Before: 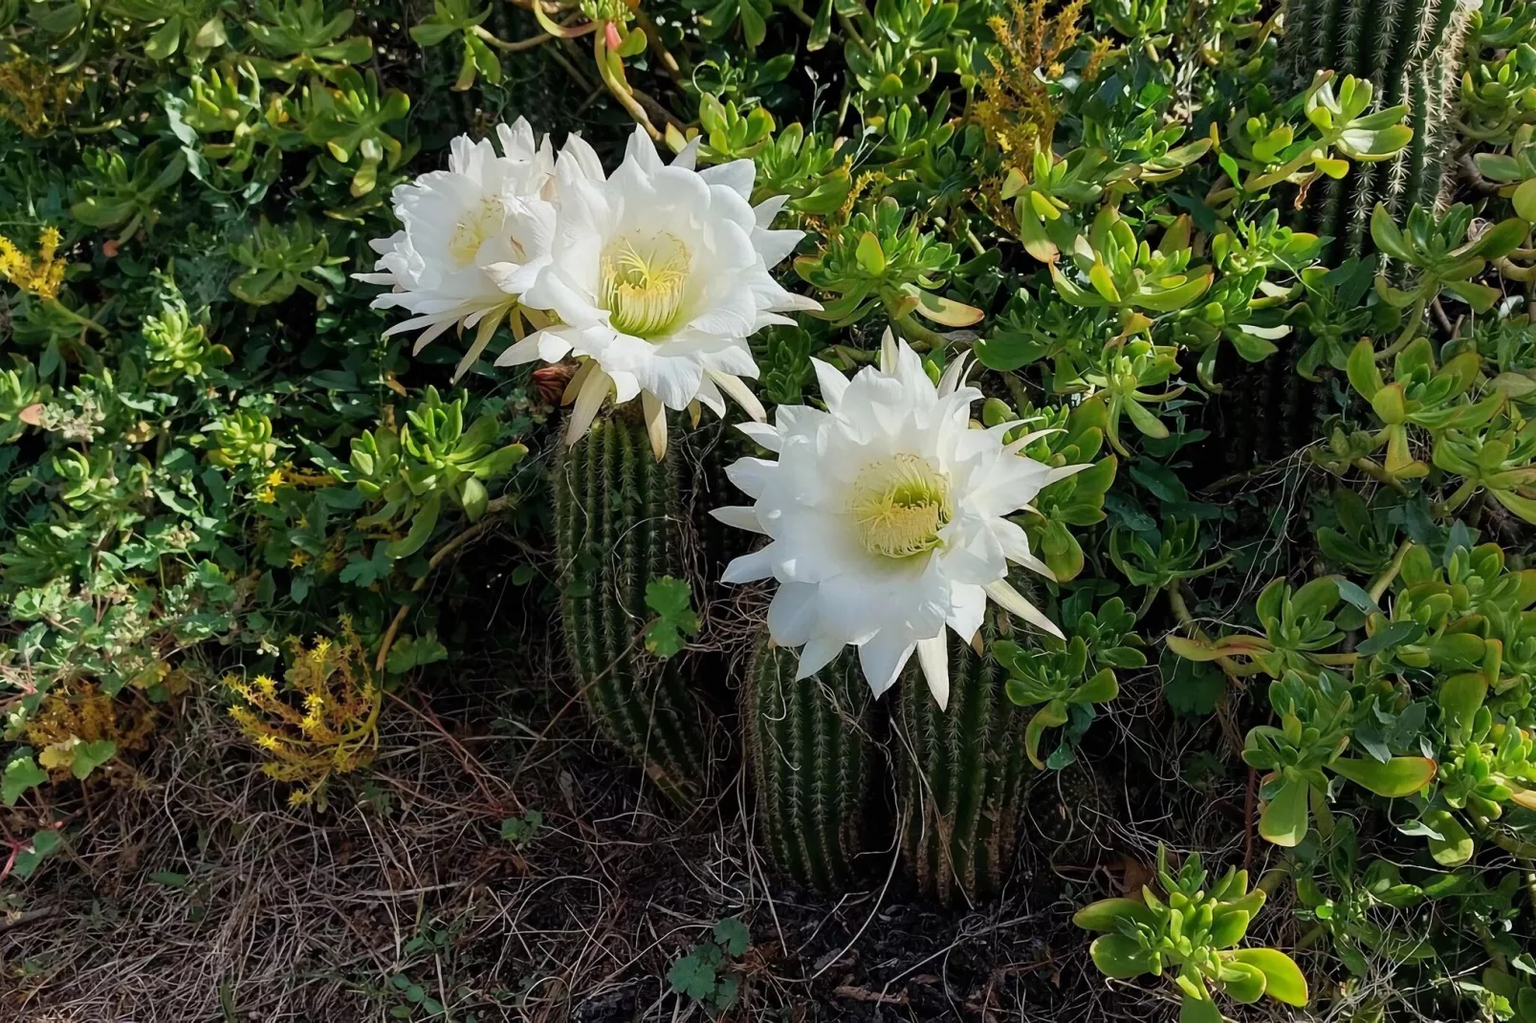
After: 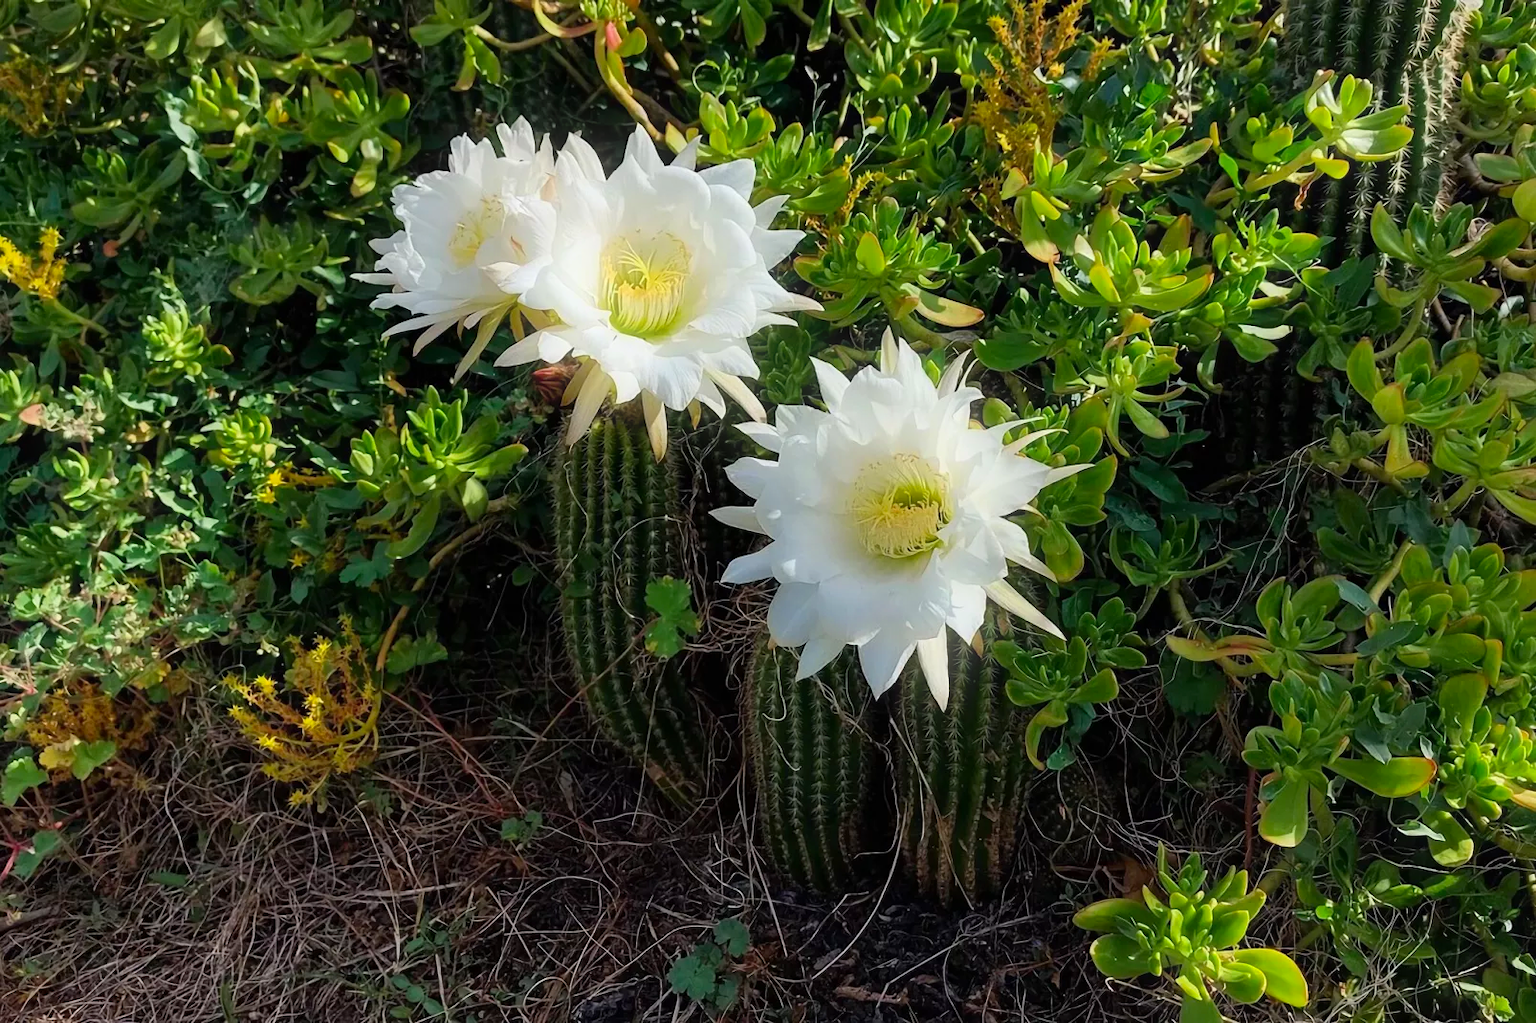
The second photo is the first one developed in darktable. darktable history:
color zones: curves: ch0 [(0, 0.613) (0.01, 0.613) (0.245, 0.448) (0.498, 0.529) (0.642, 0.665) (0.879, 0.777) (0.99, 0.613)]; ch1 [(0, 0) (0.143, 0) (0.286, 0) (0.429, 0) (0.571, 0) (0.714, 0) (0.857, 0)], mix -121.96%
bloom: size 5%, threshold 95%, strength 15%
white balance: emerald 1
